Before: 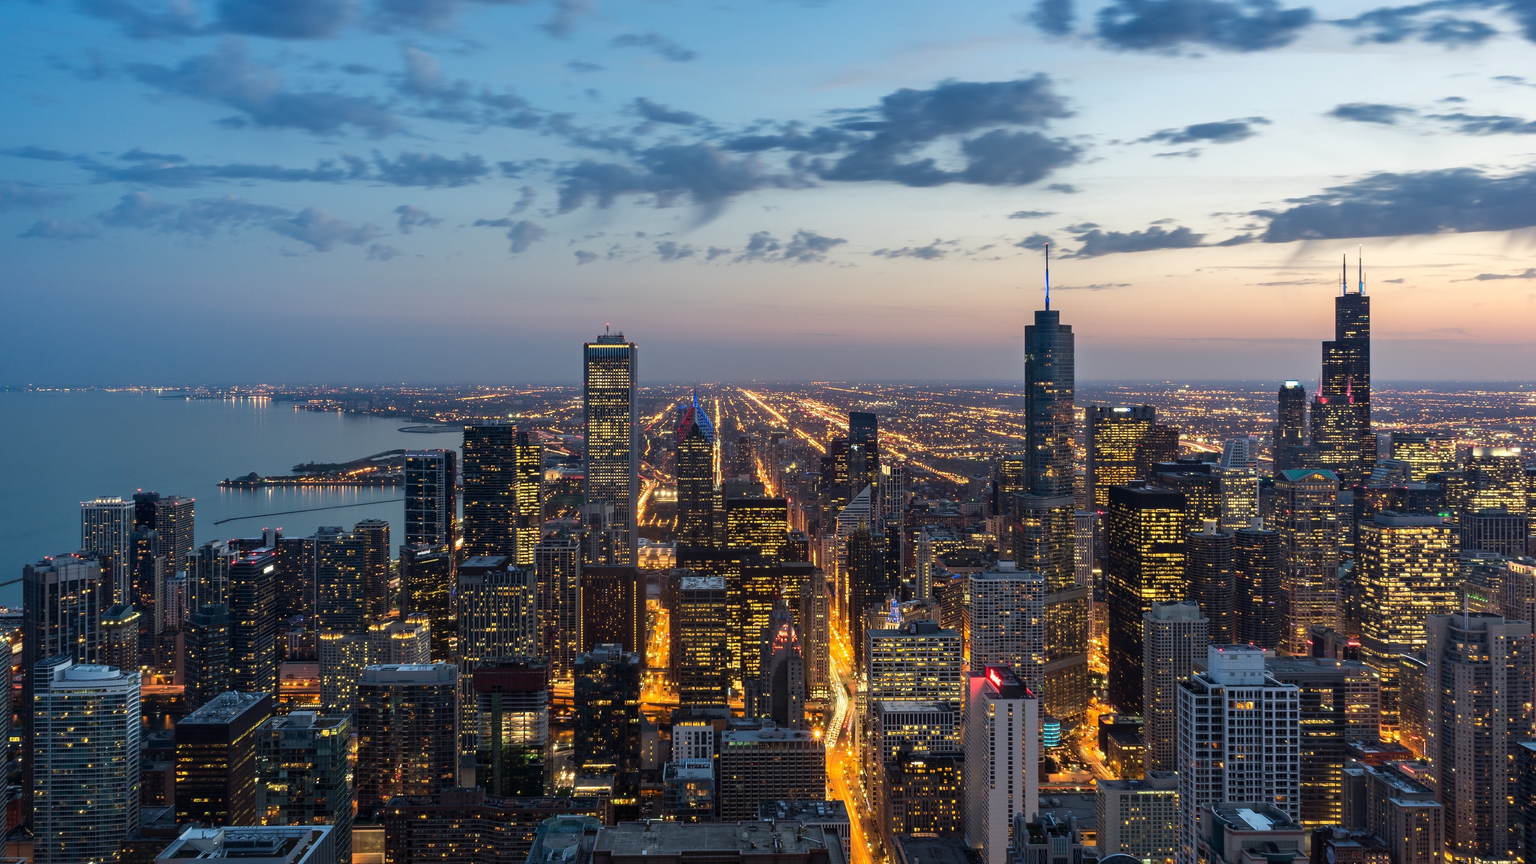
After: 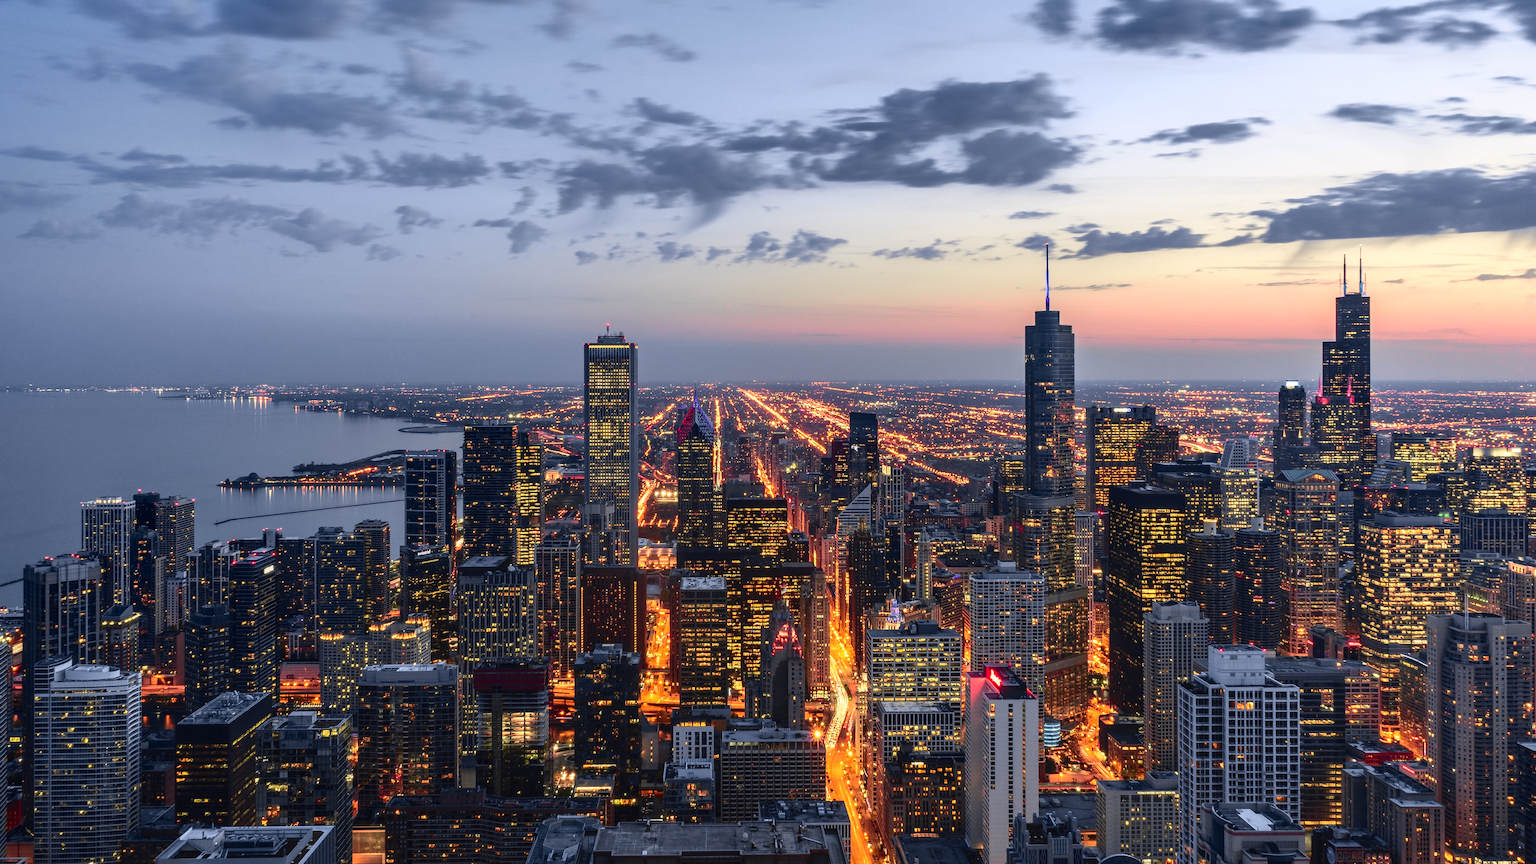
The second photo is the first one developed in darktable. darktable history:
local contrast: on, module defaults
tone curve: curves: ch0 [(0, 0.036) (0.119, 0.115) (0.466, 0.498) (0.715, 0.767) (0.817, 0.865) (1, 0.998)]; ch1 [(0, 0) (0.377, 0.424) (0.442, 0.491) (0.487, 0.502) (0.514, 0.512) (0.536, 0.577) (0.66, 0.724) (1, 1)]; ch2 [(0, 0) (0.38, 0.405) (0.463, 0.443) (0.492, 0.486) (0.526, 0.541) (0.578, 0.598) (1, 1)], color space Lab, independent channels, preserve colors none
